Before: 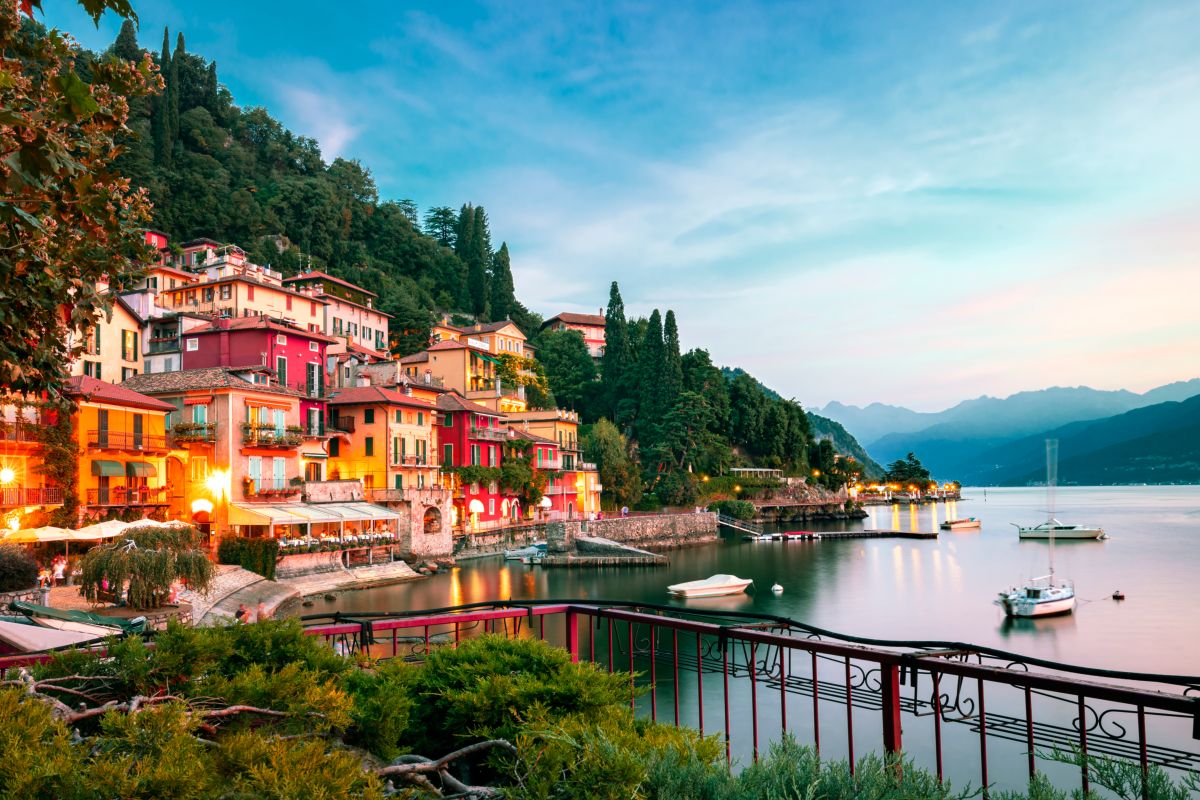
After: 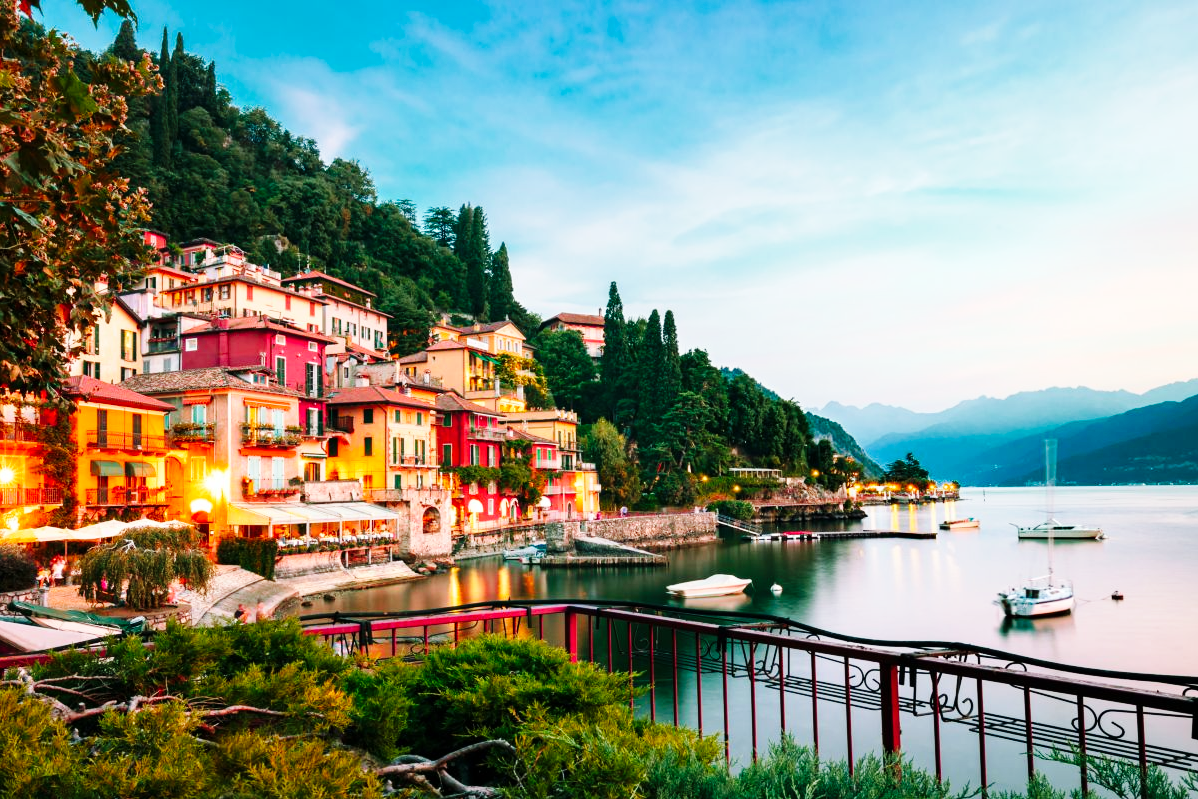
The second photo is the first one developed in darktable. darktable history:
base curve: curves: ch0 [(0, 0) (0.032, 0.025) (0.121, 0.166) (0.206, 0.329) (0.605, 0.79) (1, 1)], preserve colors none
crop and rotate: left 0.126%
